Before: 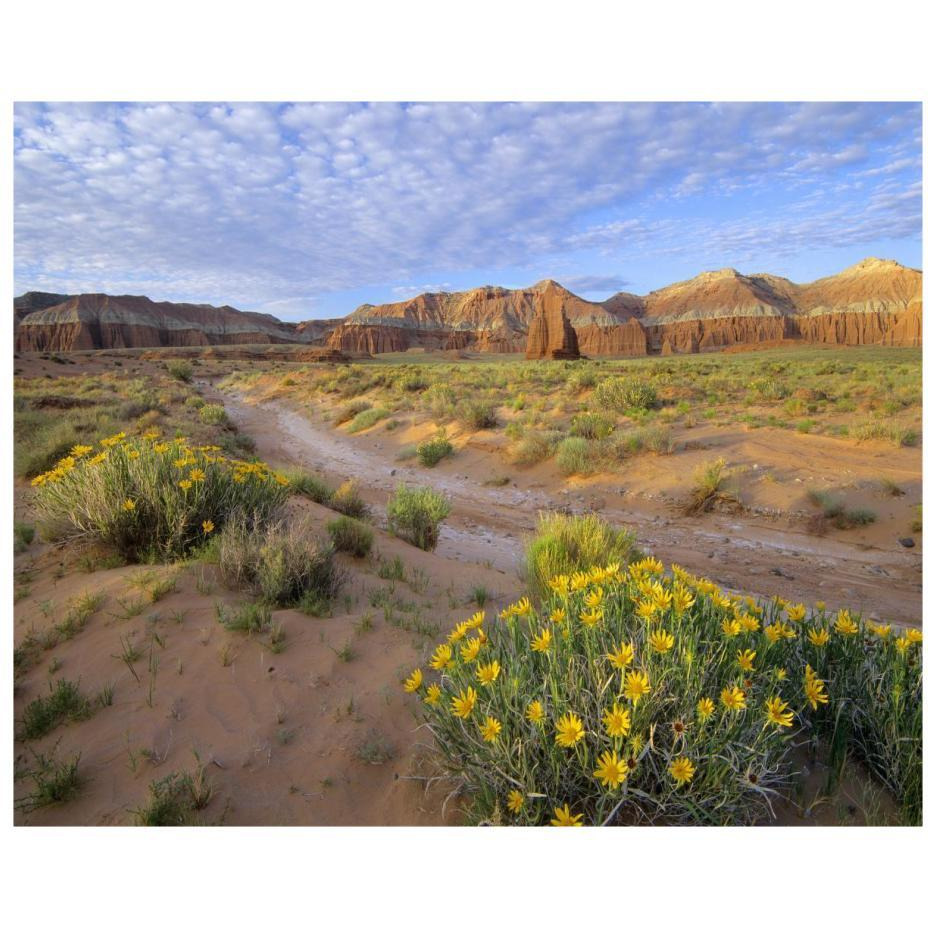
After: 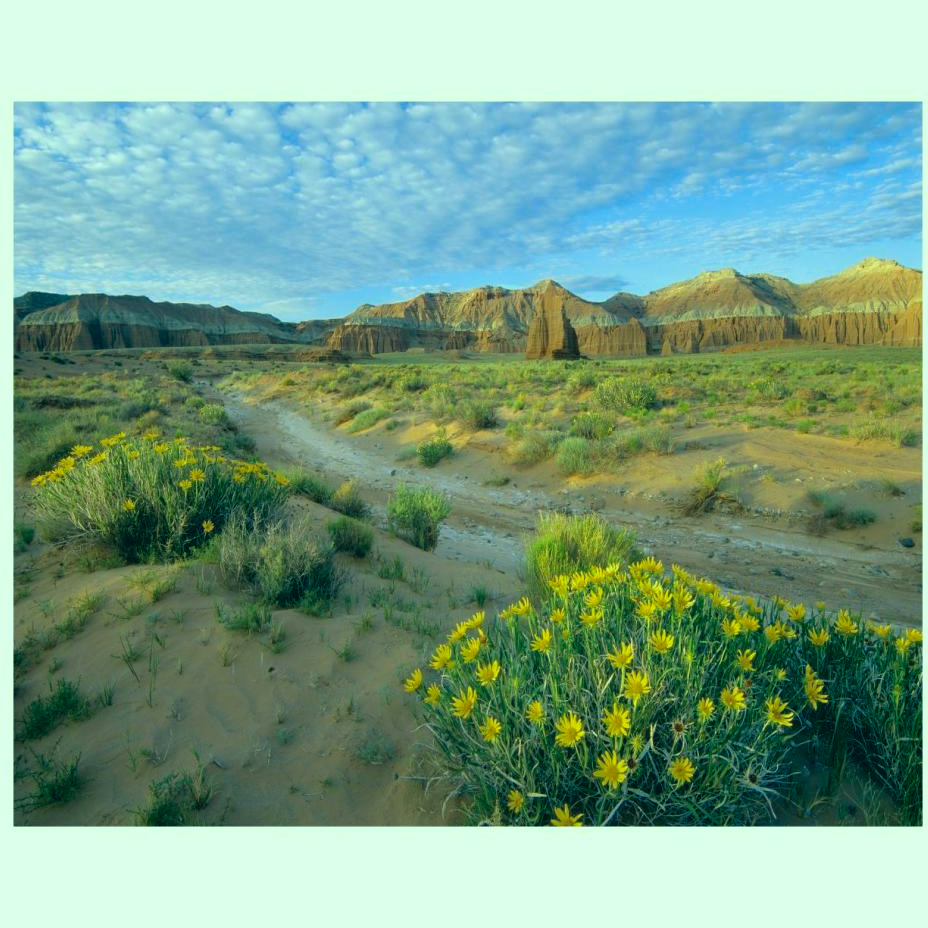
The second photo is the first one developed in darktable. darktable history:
color correction: highlights a* -19.71, highlights b* 9.8, shadows a* -20.31, shadows b* -9.97
tone equalizer: on, module defaults
